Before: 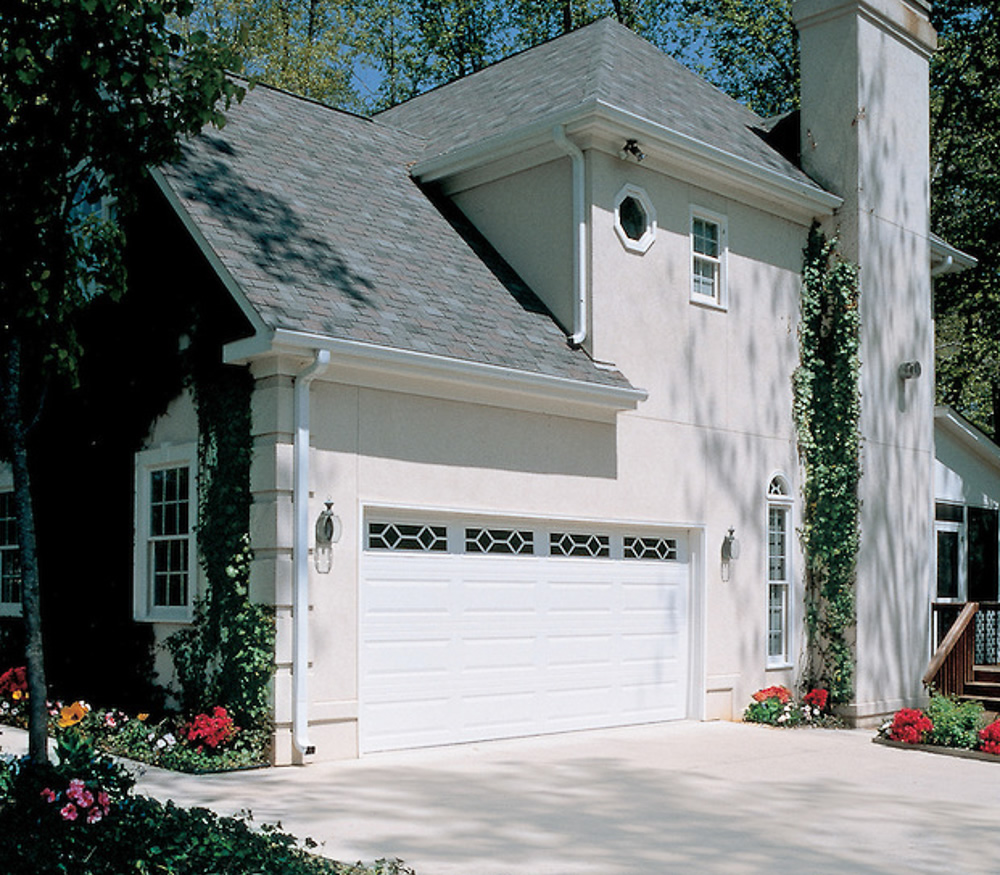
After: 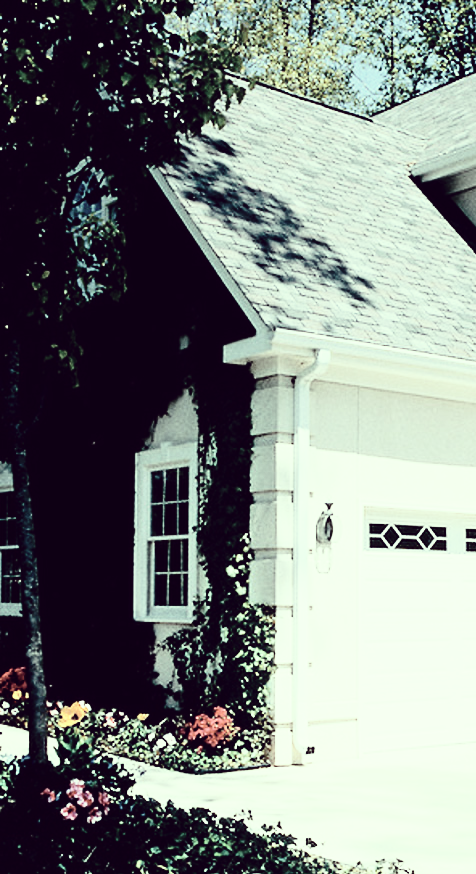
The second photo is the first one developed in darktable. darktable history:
color correction: highlights a* -20.7, highlights b* 20.23, shadows a* 19.64, shadows b* -20.87, saturation 0.444
exposure: black level correction 0, exposure 0.697 EV, compensate highlight preservation false
crop and rotate: left 0.041%, top 0%, right 52.3%
base curve: curves: ch0 [(0, 0) (0.04, 0.03) (0.133, 0.232) (0.448, 0.748) (0.843, 0.968) (1, 1)], preserve colors none
contrast brightness saturation: contrast 0.272
